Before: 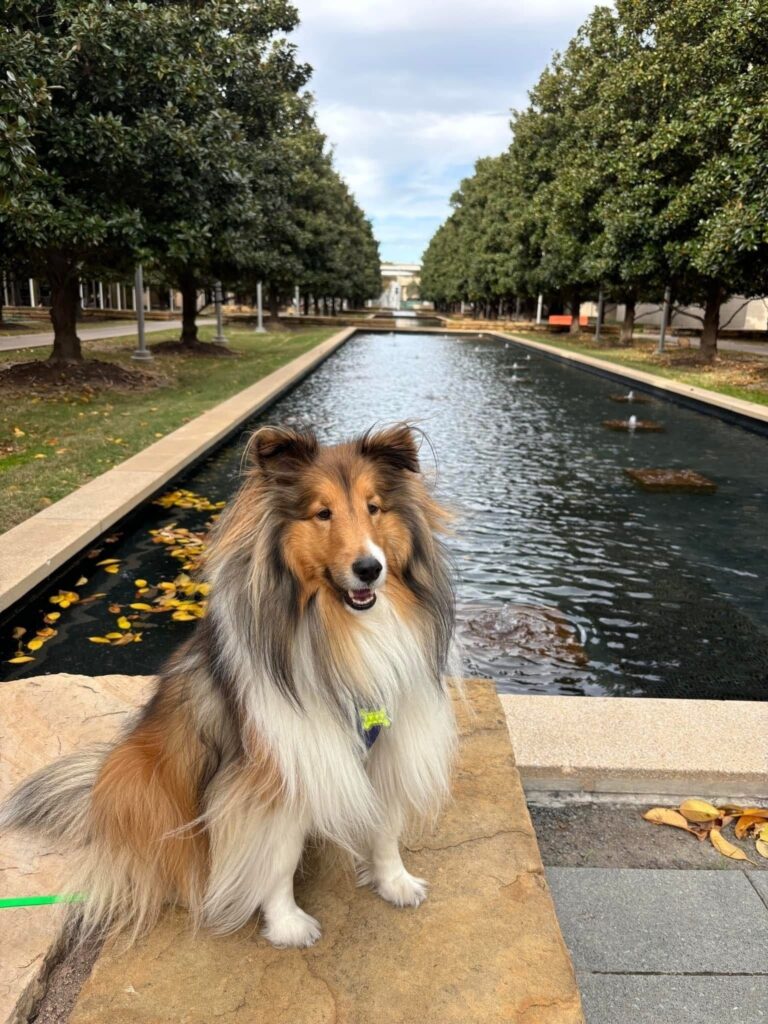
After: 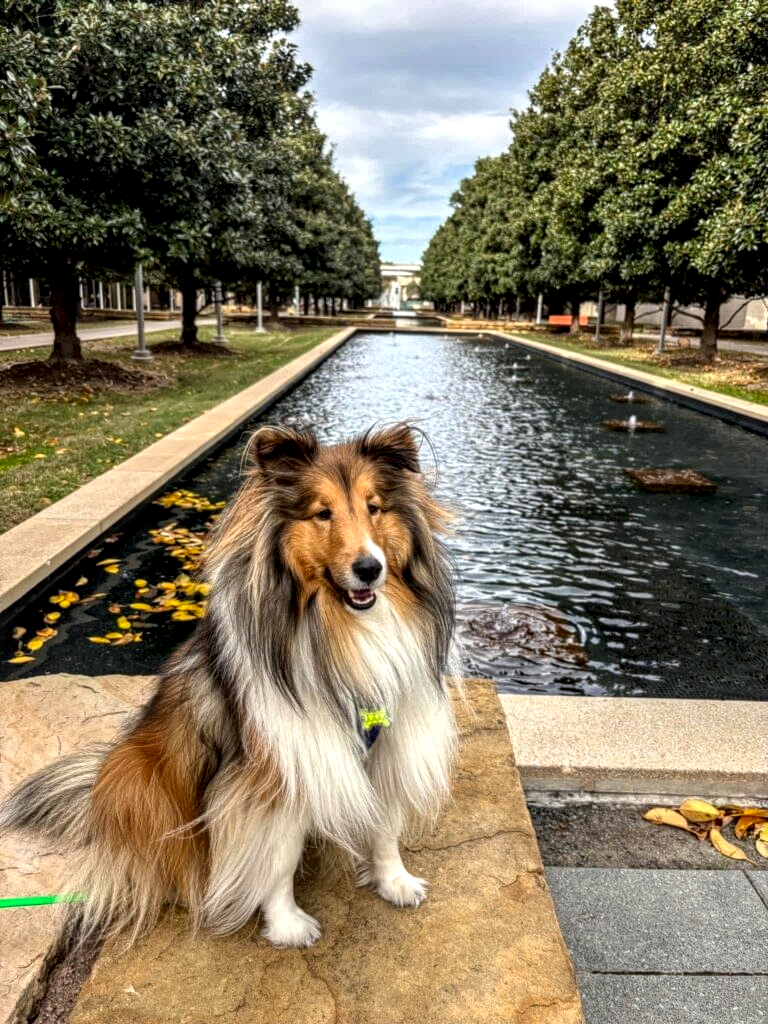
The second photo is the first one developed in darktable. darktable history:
local contrast: highlights 0%, shadows 0%, detail 182%
color balance: output saturation 110%
